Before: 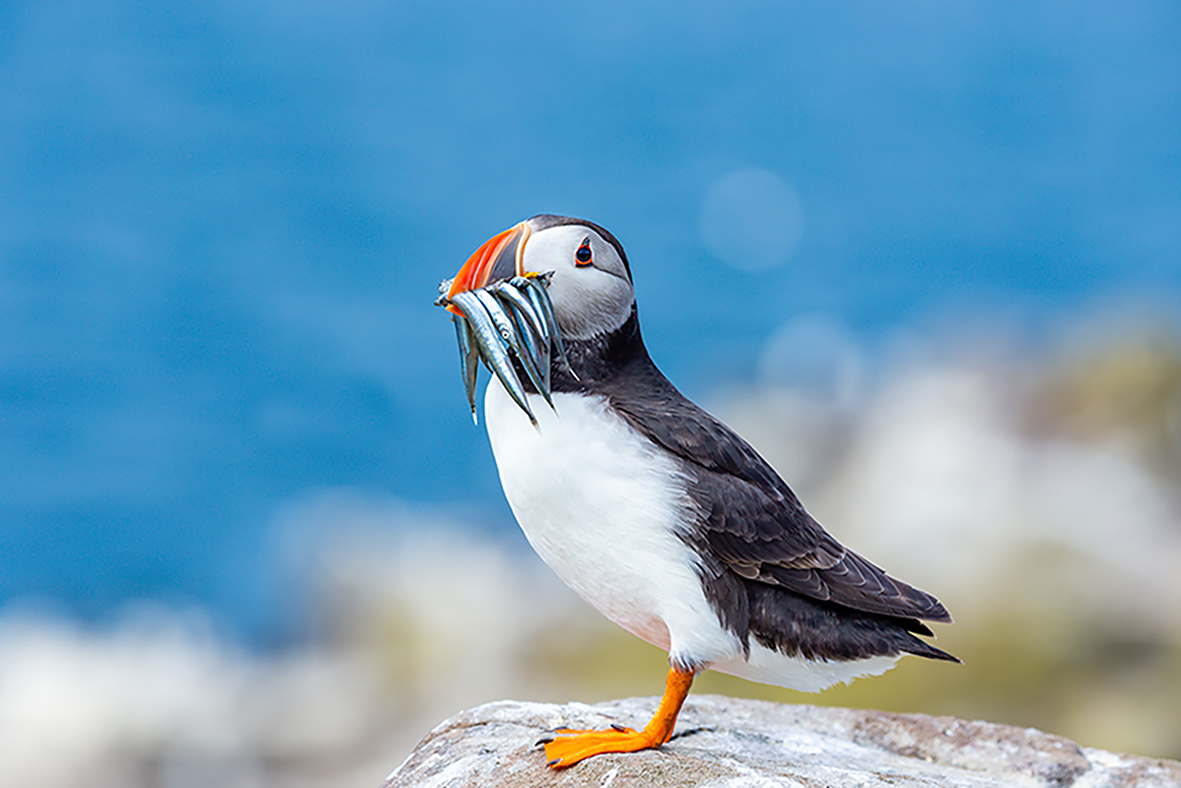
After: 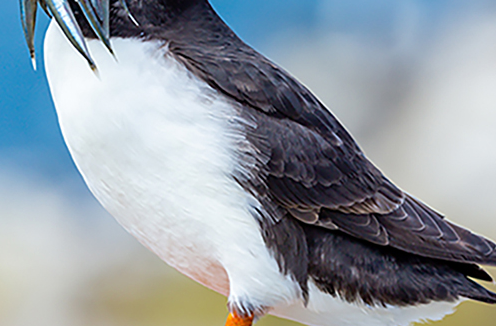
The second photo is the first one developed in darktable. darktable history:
crop: left 37.385%, top 45.162%, right 20.54%, bottom 13.349%
